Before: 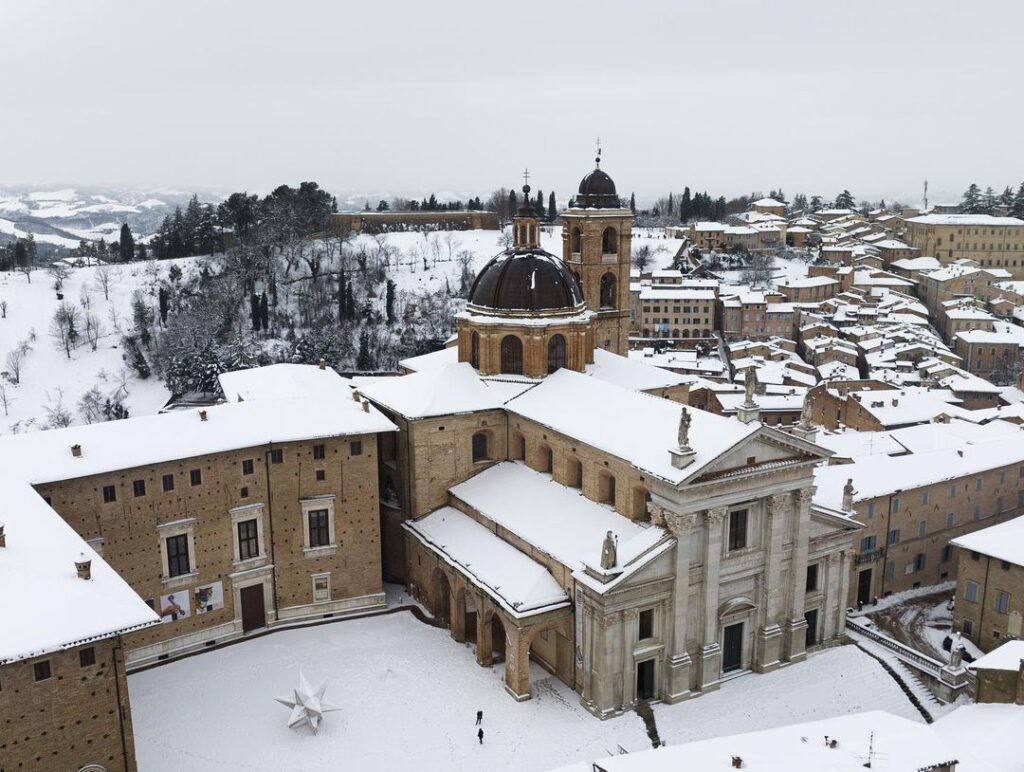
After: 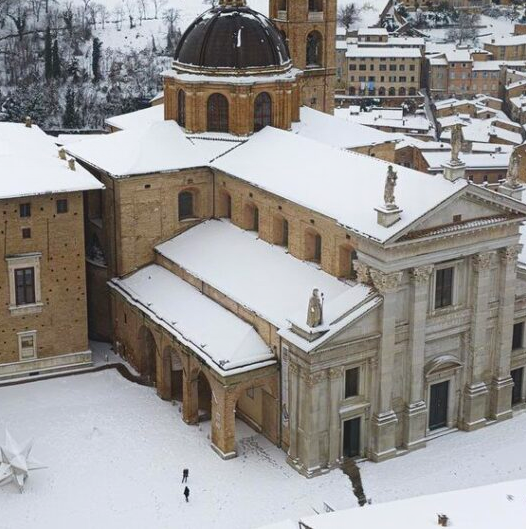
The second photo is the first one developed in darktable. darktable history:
exposure: compensate highlight preservation false
color balance rgb: linear chroma grading › global chroma 15.651%, perceptual saturation grading › global saturation 0.046%
crop and rotate: left 28.757%, top 31.382%, right 19.809%
contrast equalizer: octaves 7, y [[0.439, 0.44, 0.442, 0.457, 0.493, 0.498], [0.5 ×6], [0.5 ×6], [0 ×6], [0 ×6]]
